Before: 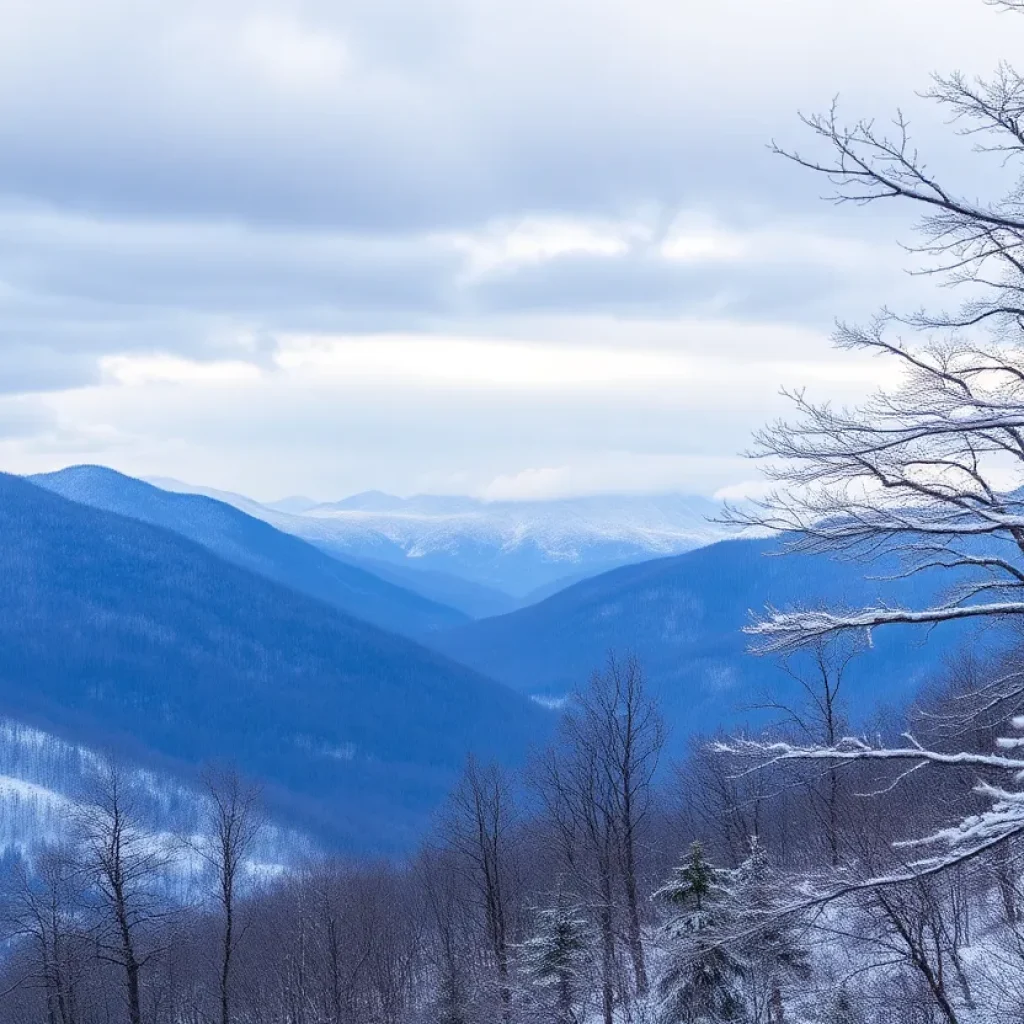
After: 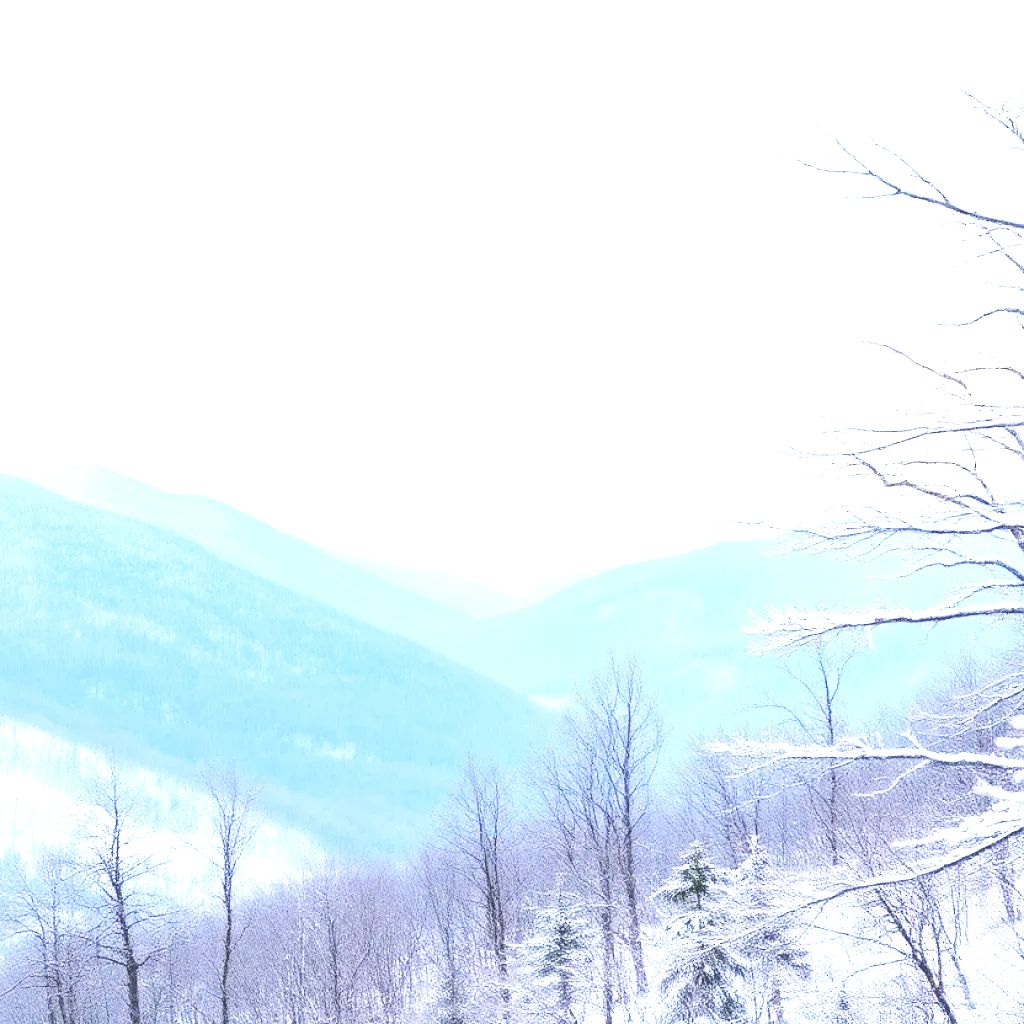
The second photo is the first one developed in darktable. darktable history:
base curve: curves: ch0 [(0, 0) (0.036, 0.025) (0.121, 0.166) (0.206, 0.329) (0.605, 0.79) (1, 1)], preserve colors none
tone equalizer: -8 EV -1.08 EV, -7 EV -1.01 EV, -6 EV -0.867 EV, -5 EV -0.578 EV, -3 EV 0.578 EV, -2 EV 0.867 EV, -1 EV 1.01 EV, +0 EV 1.08 EV, edges refinement/feathering 500, mask exposure compensation -1.57 EV, preserve details no
exposure: black level correction -0.023, exposure 1.397 EV, compensate highlight preservation false
